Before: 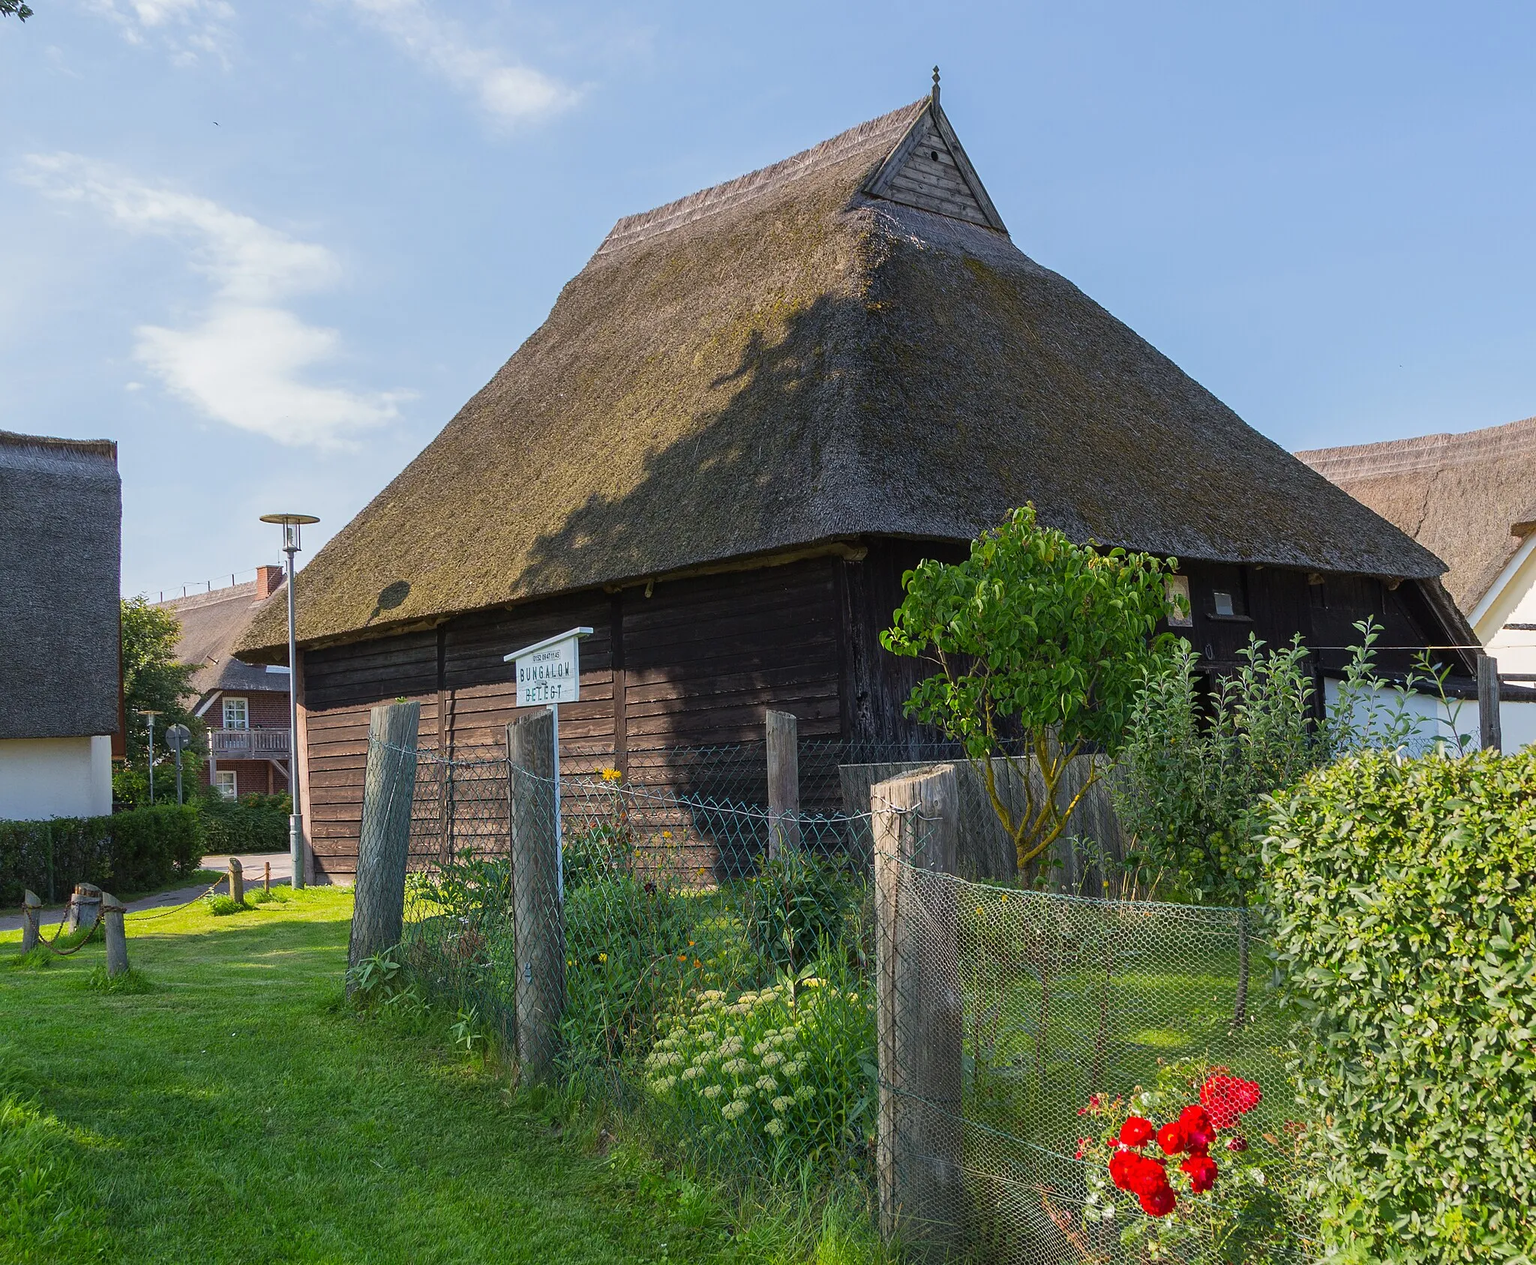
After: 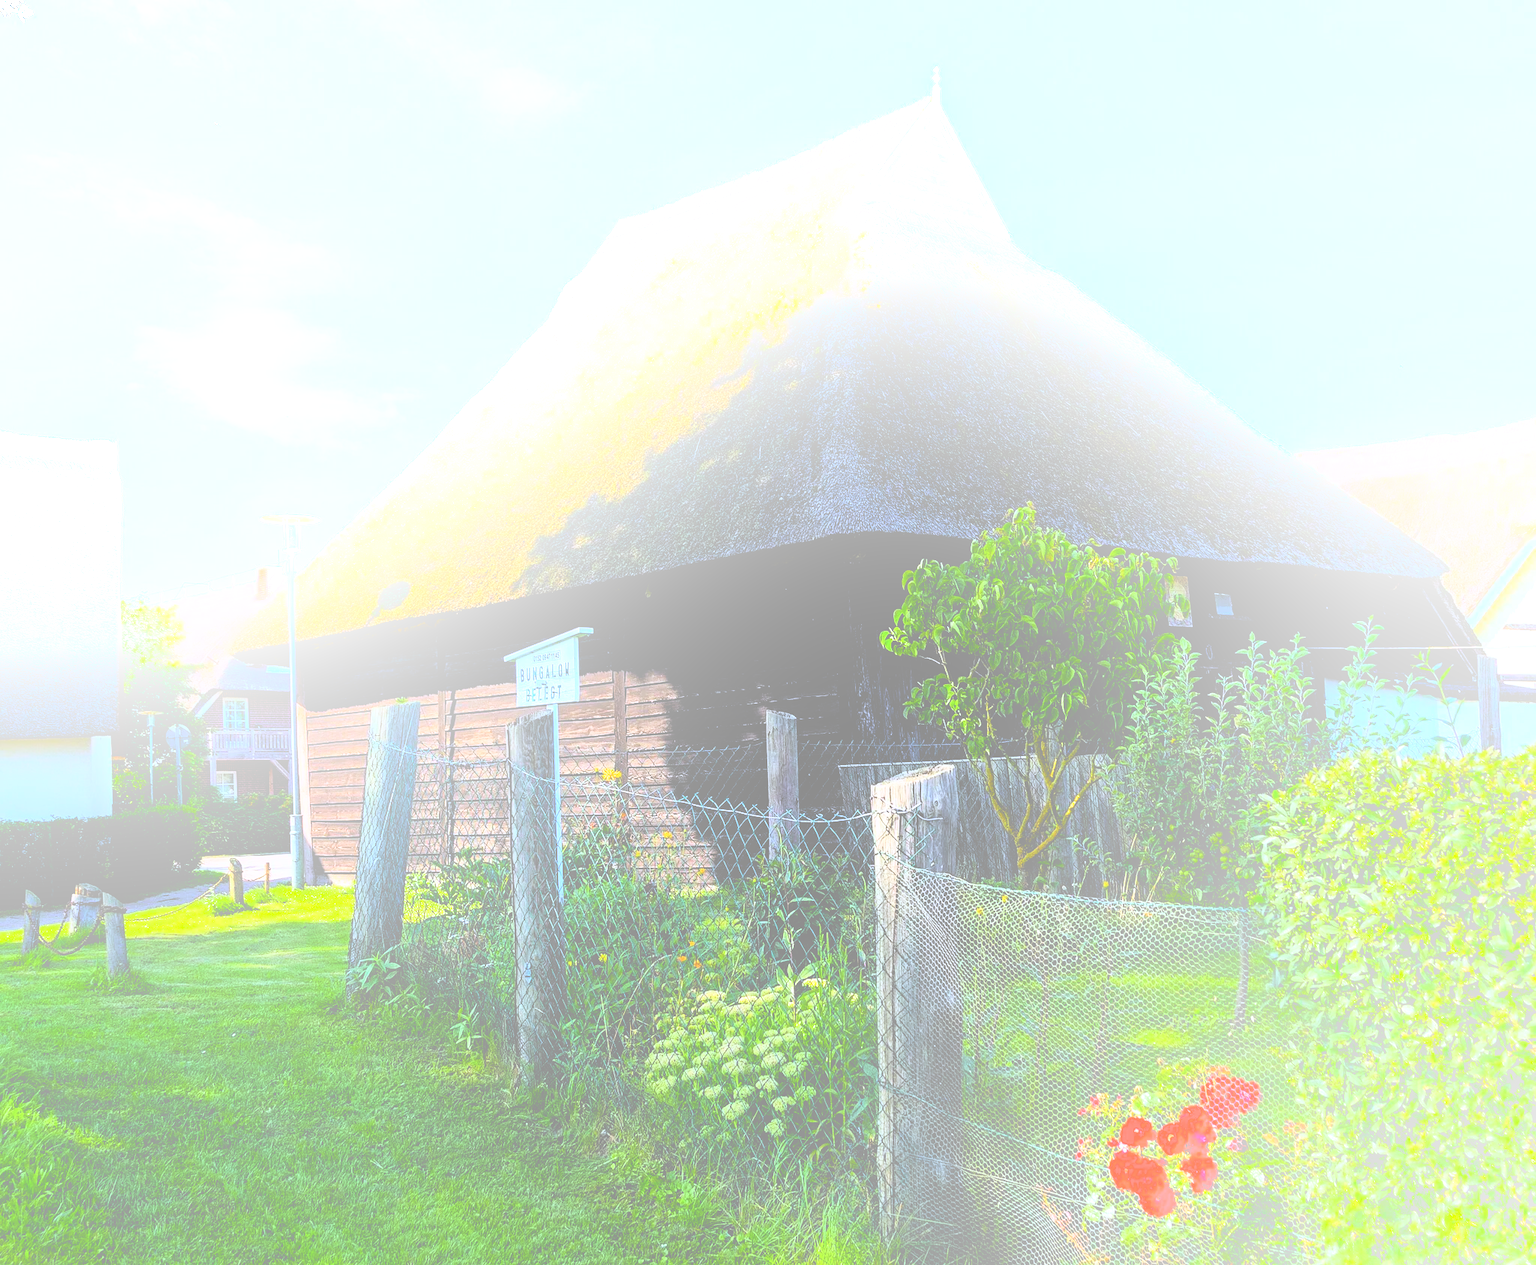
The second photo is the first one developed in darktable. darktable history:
contrast brightness saturation: contrast 0.2, brightness 0.16, saturation 0.22
white balance: red 0.924, blue 1.095
filmic rgb: black relative exposure -3.64 EV, white relative exposure 2.44 EV, hardness 3.29
bloom: size 85%, threshold 5%, strength 85%
tone equalizer: -8 EV -0.417 EV, -7 EV -0.389 EV, -6 EV -0.333 EV, -5 EV -0.222 EV, -3 EV 0.222 EV, -2 EV 0.333 EV, -1 EV 0.389 EV, +0 EV 0.417 EV, edges refinement/feathering 500, mask exposure compensation -1.57 EV, preserve details no
